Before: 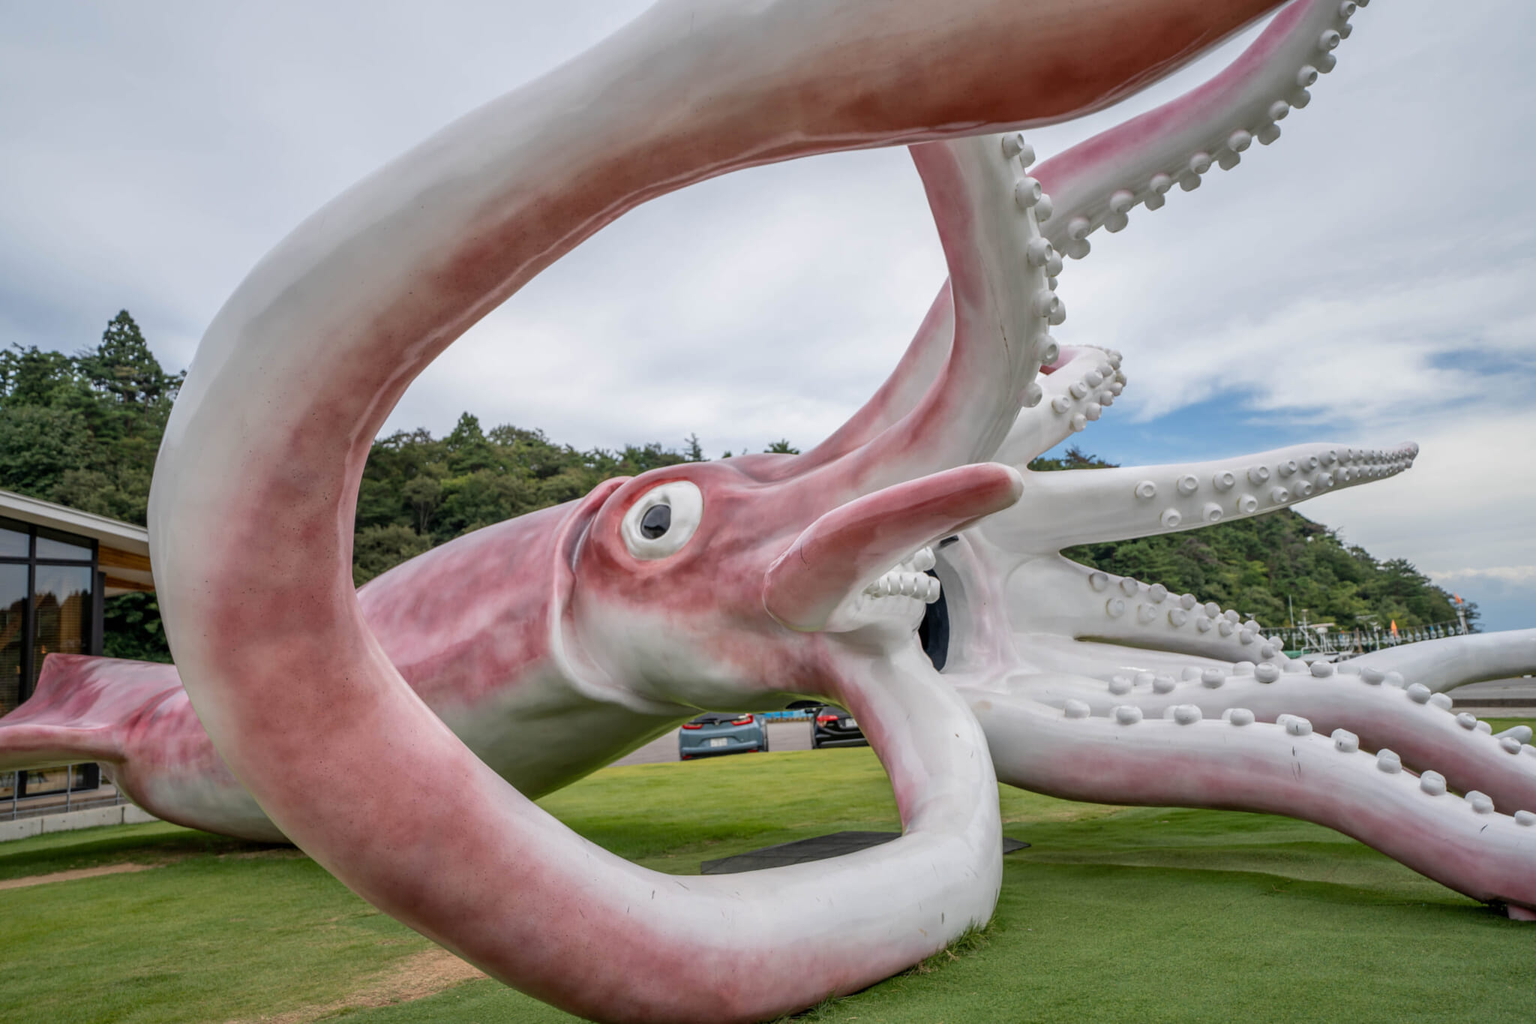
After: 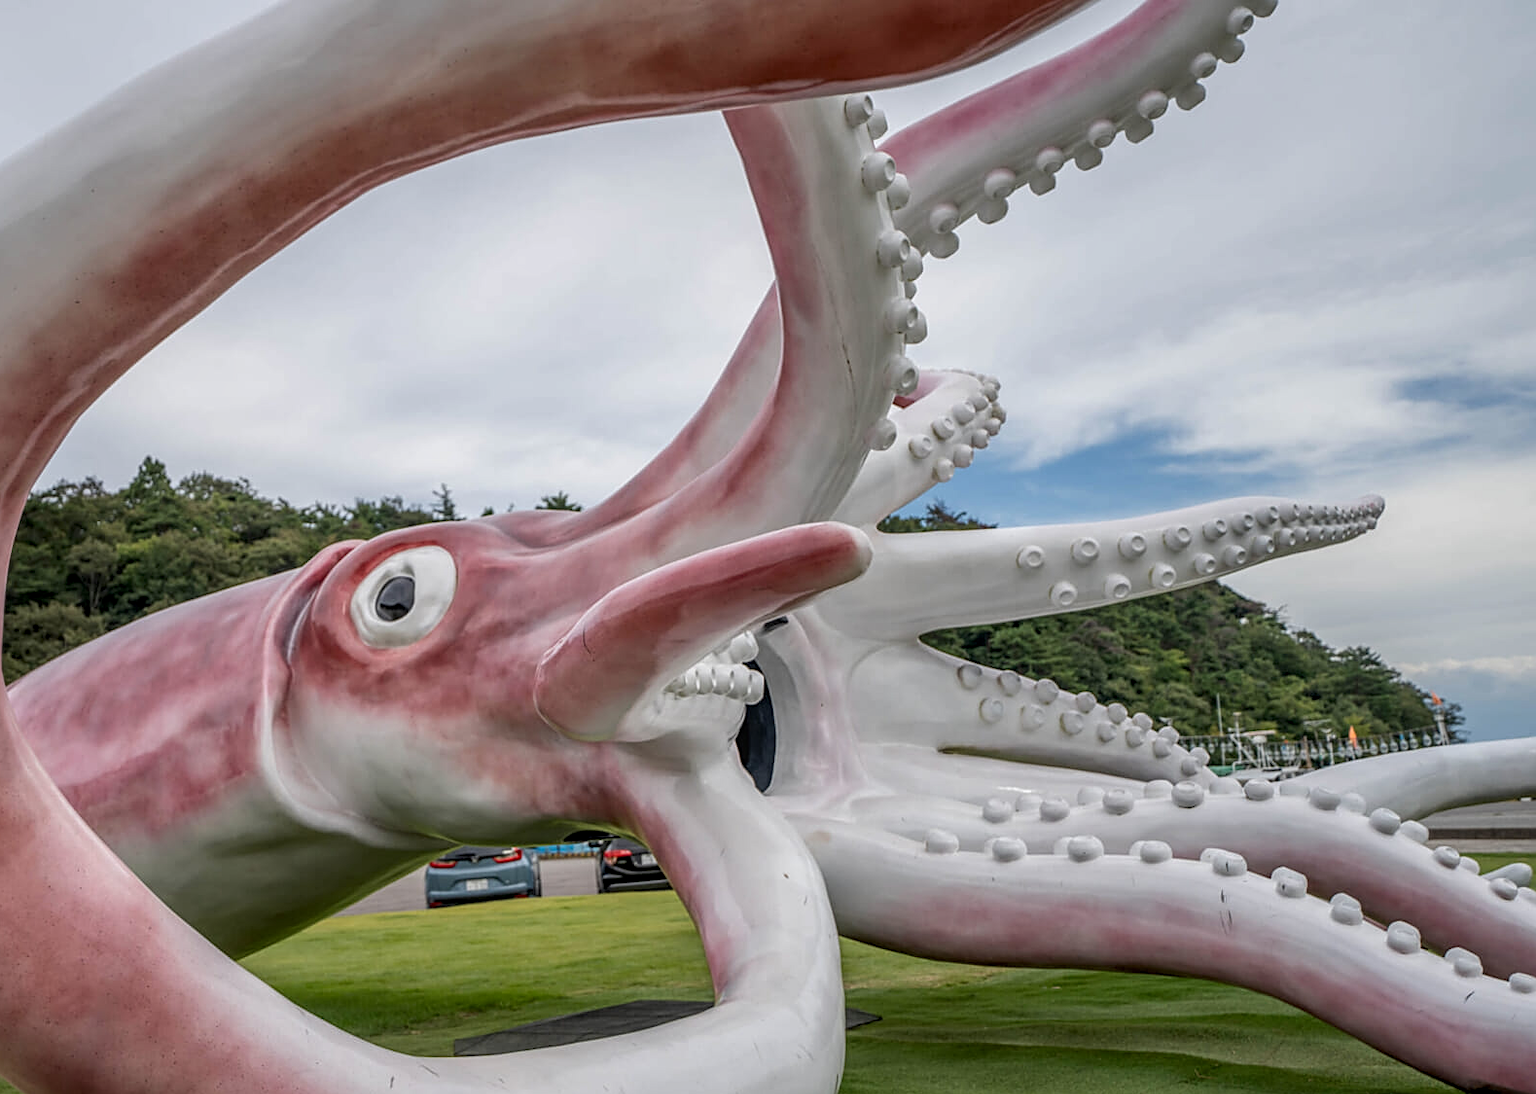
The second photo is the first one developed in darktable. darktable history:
exposure: exposure -0.184 EV, compensate highlight preservation false
local contrast: on, module defaults
sharpen: on, module defaults
crop: left 22.895%, top 5.874%, bottom 11.671%
